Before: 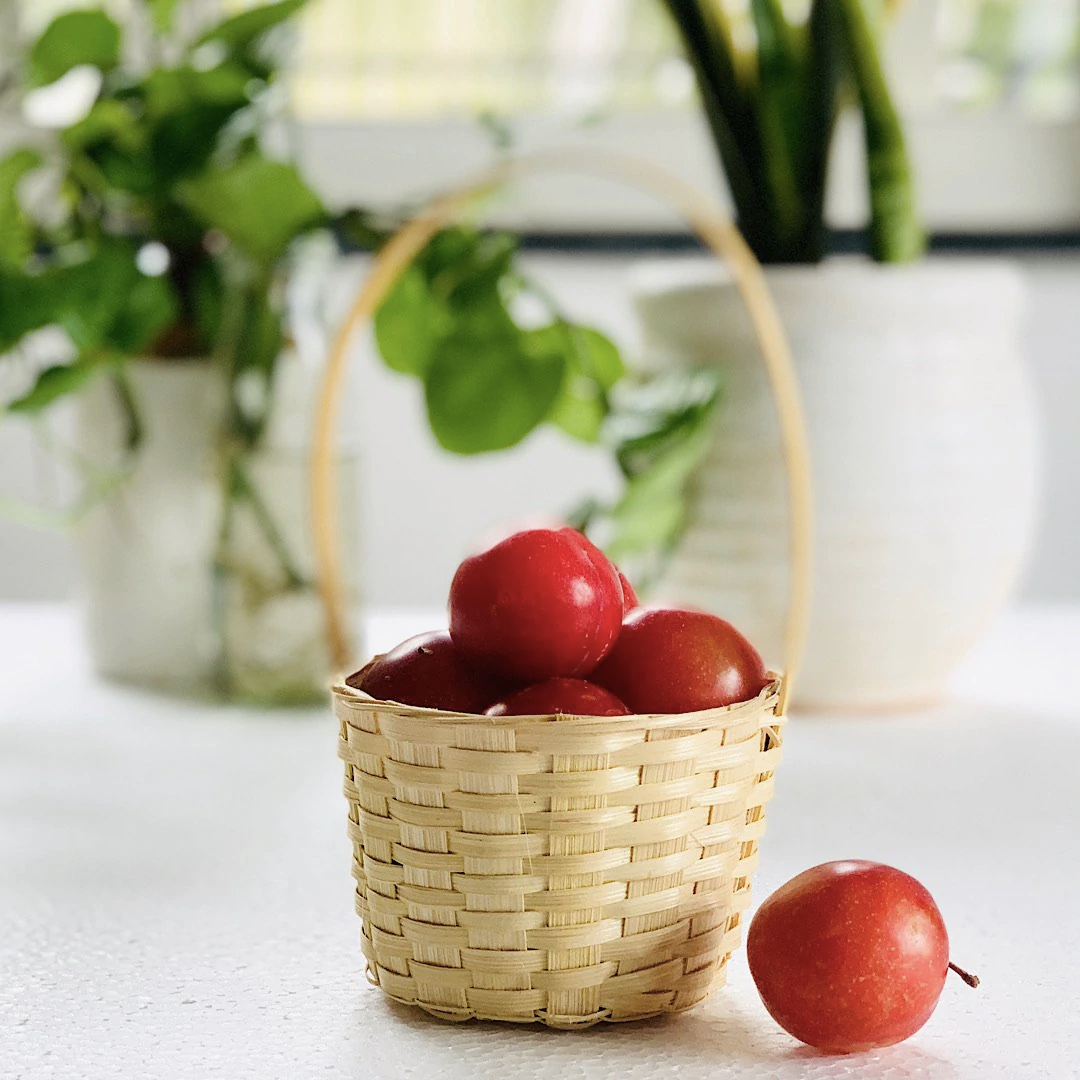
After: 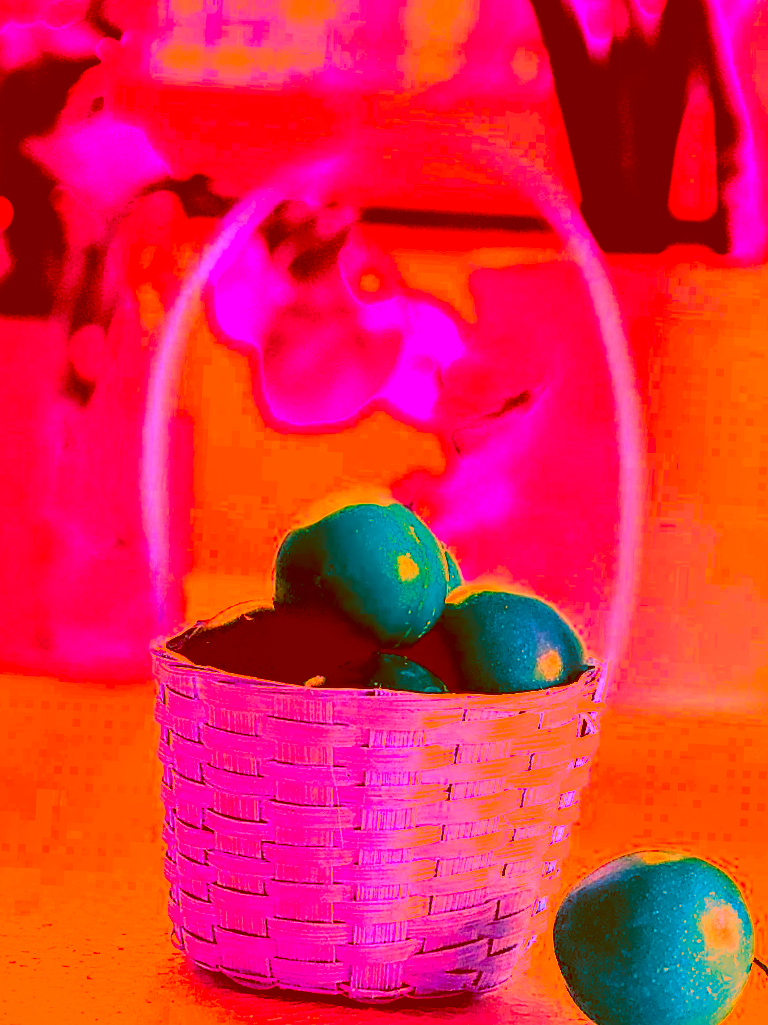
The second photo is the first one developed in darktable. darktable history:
filmic rgb: black relative exposure -3.45 EV, white relative exposure 2.26 EV, hardness 3.41, color science v6 (2022)
crop and rotate: angle -3.05°, left 14.259%, top 0.041%, right 10.925%, bottom 0.077%
exposure: exposure -0.156 EV, compensate highlight preservation false
color correction: highlights a* -39.28, highlights b* -39.71, shadows a* -39.3, shadows b* -39.55, saturation -2.99
sharpen: on, module defaults
contrast brightness saturation: contrast 0.051
color balance rgb: perceptual saturation grading › global saturation 30.207%
